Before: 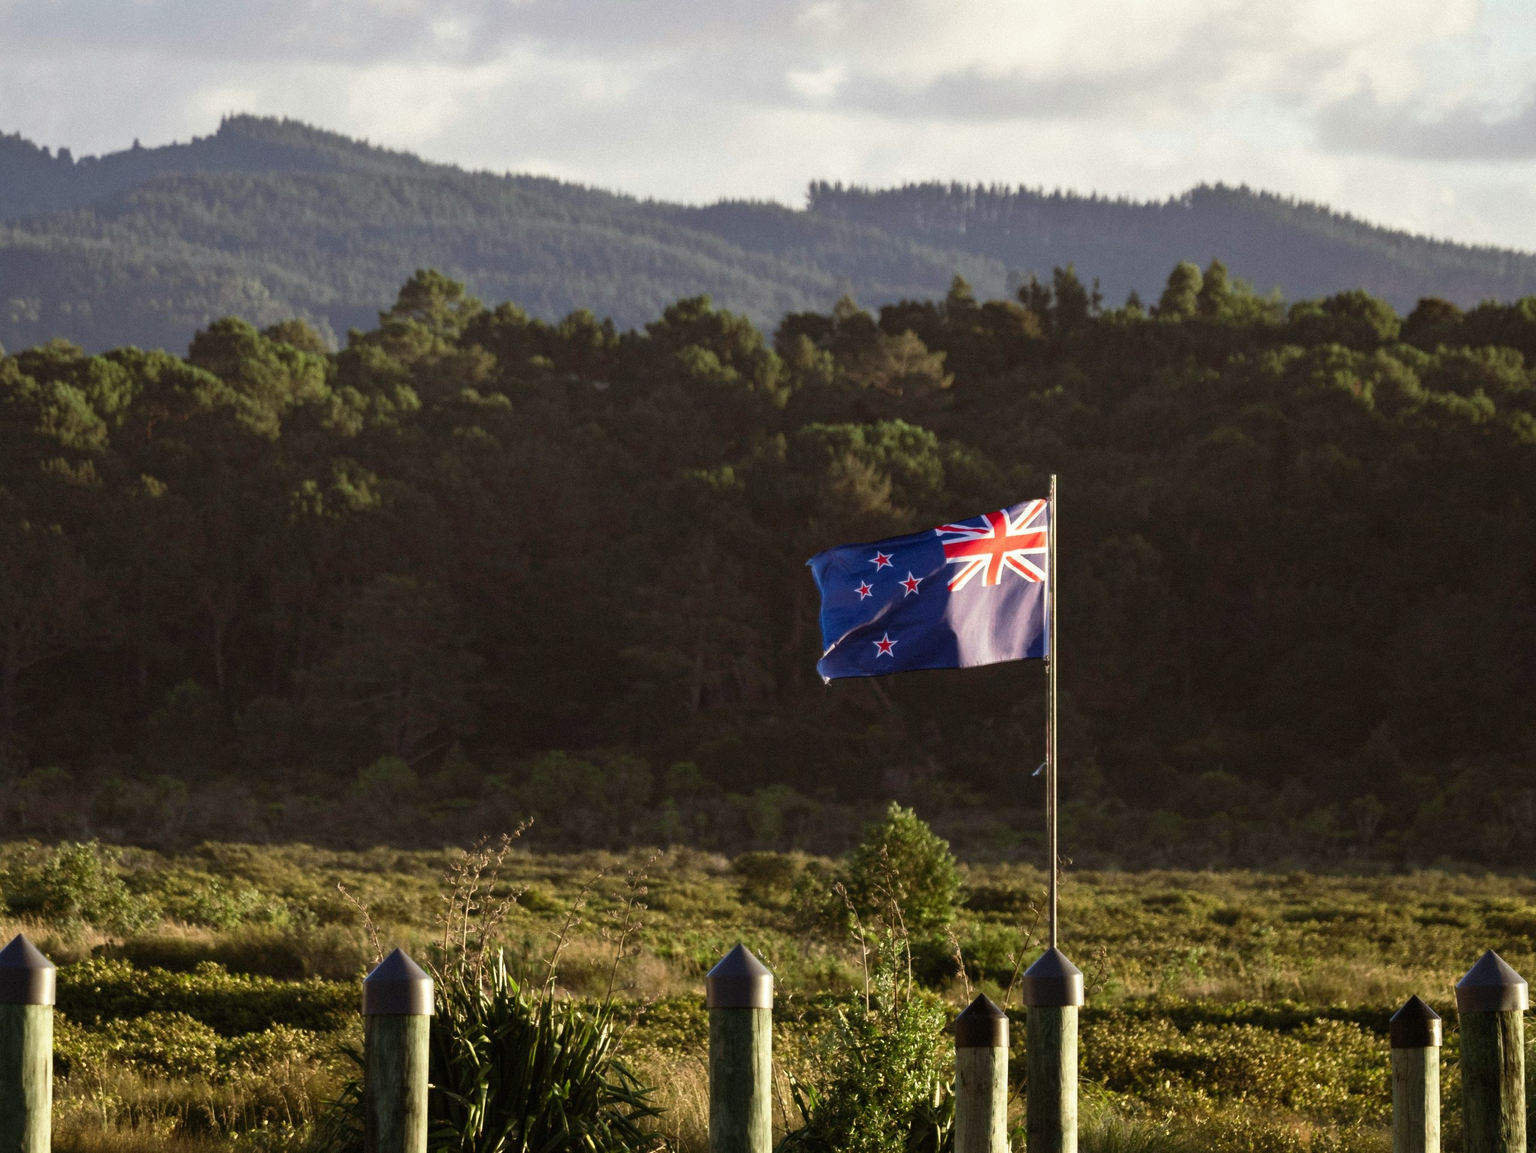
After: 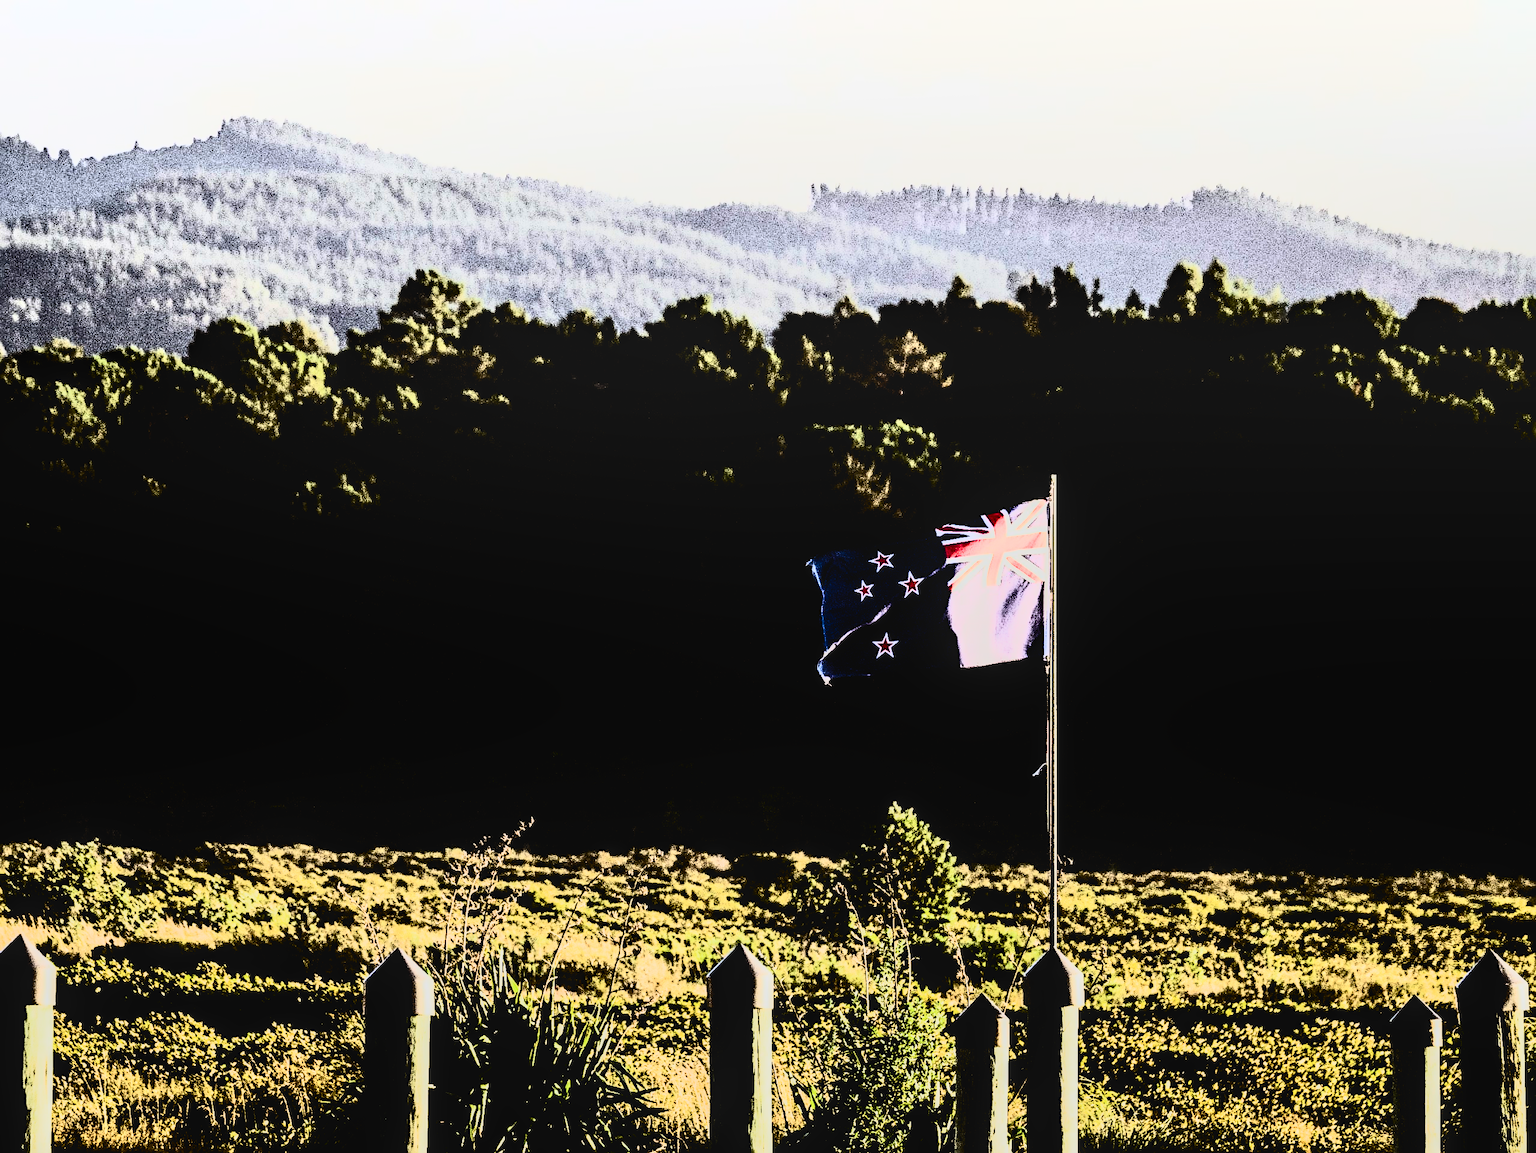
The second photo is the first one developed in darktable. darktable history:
filmic rgb: black relative exposure -5 EV, hardness 2.88, contrast 1.3, highlights saturation mix -30%
tone equalizer: on, module defaults
shadows and highlights: radius 93.07, shadows -14.46, white point adjustment 0.23, highlights 31.48, compress 48.23%, highlights color adjustment 52.79%, soften with gaussian
exposure: black level correction 0.012, compensate highlight preservation false
sharpen: radius 3.025, amount 0.757
rgb curve: curves: ch0 [(0, 0) (0.21, 0.15) (0.24, 0.21) (0.5, 0.75) (0.75, 0.96) (0.89, 0.99) (1, 1)]; ch1 [(0, 0.02) (0.21, 0.13) (0.25, 0.2) (0.5, 0.67) (0.75, 0.9) (0.89, 0.97) (1, 1)]; ch2 [(0, 0.02) (0.21, 0.13) (0.25, 0.2) (0.5, 0.67) (0.75, 0.9) (0.89, 0.97) (1, 1)], compensate middle gray true
local contrast: on, module defaults
contrast brightness saturation: contrast 0.93, brightness 0.2
